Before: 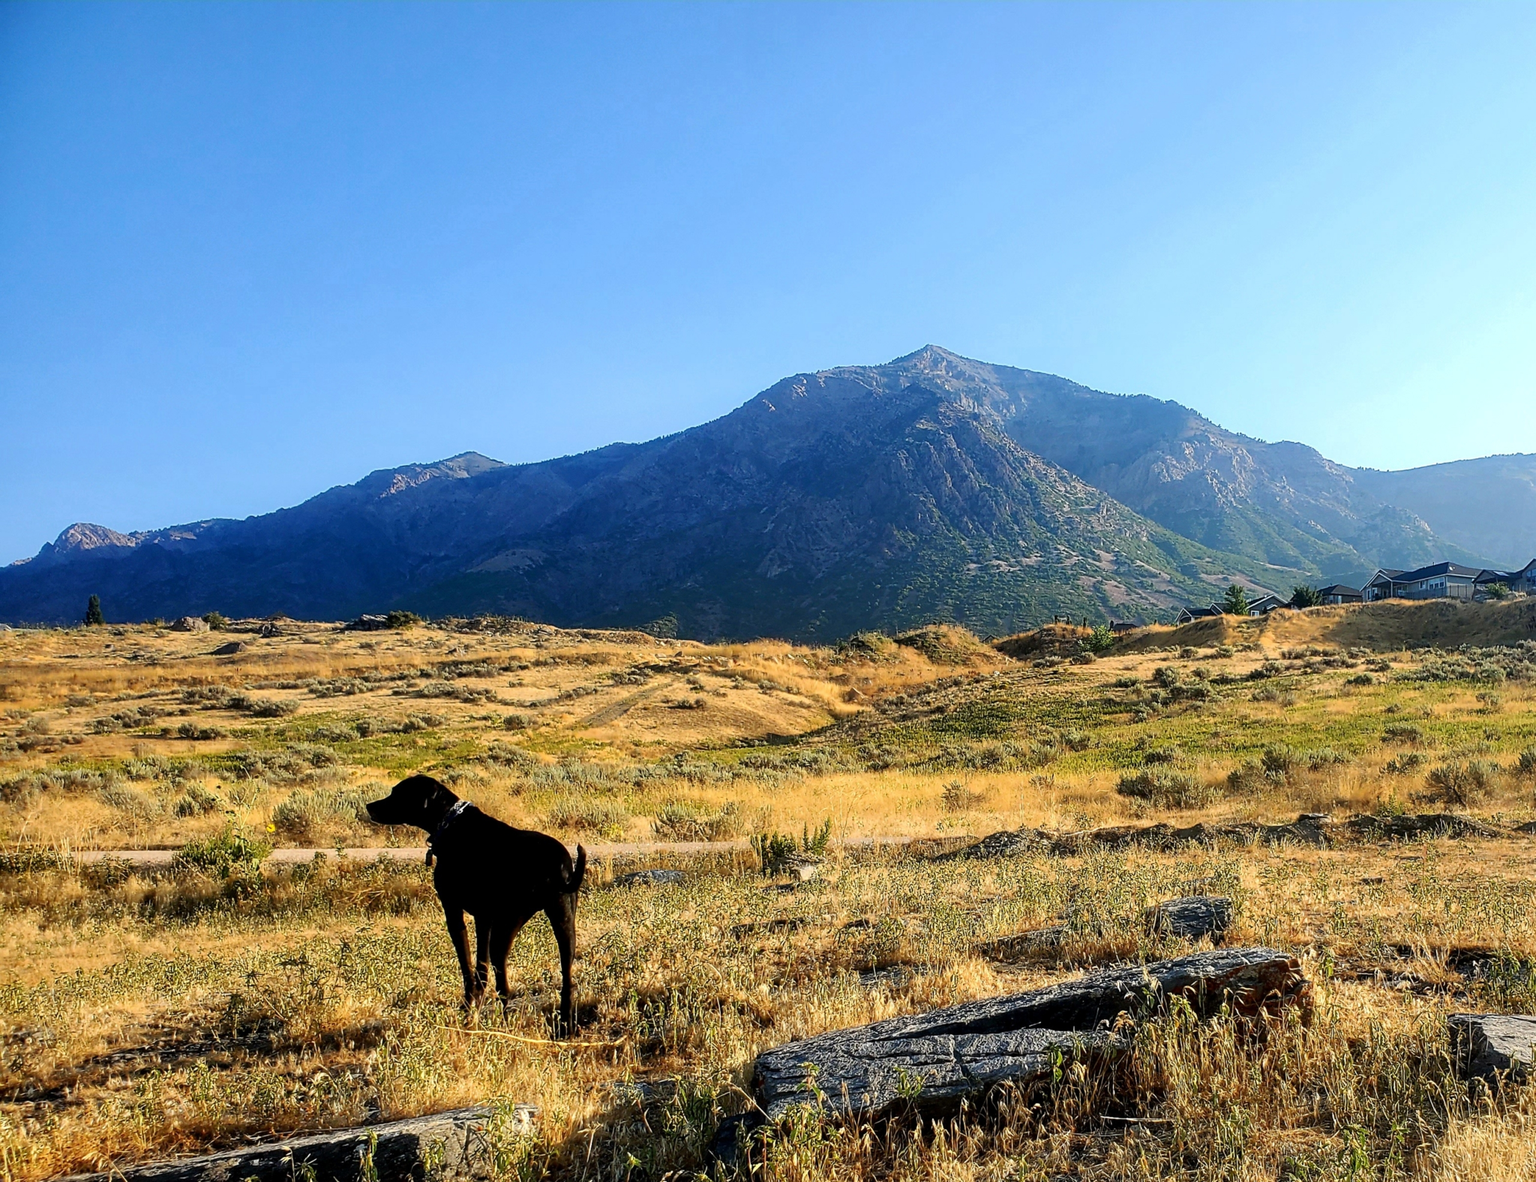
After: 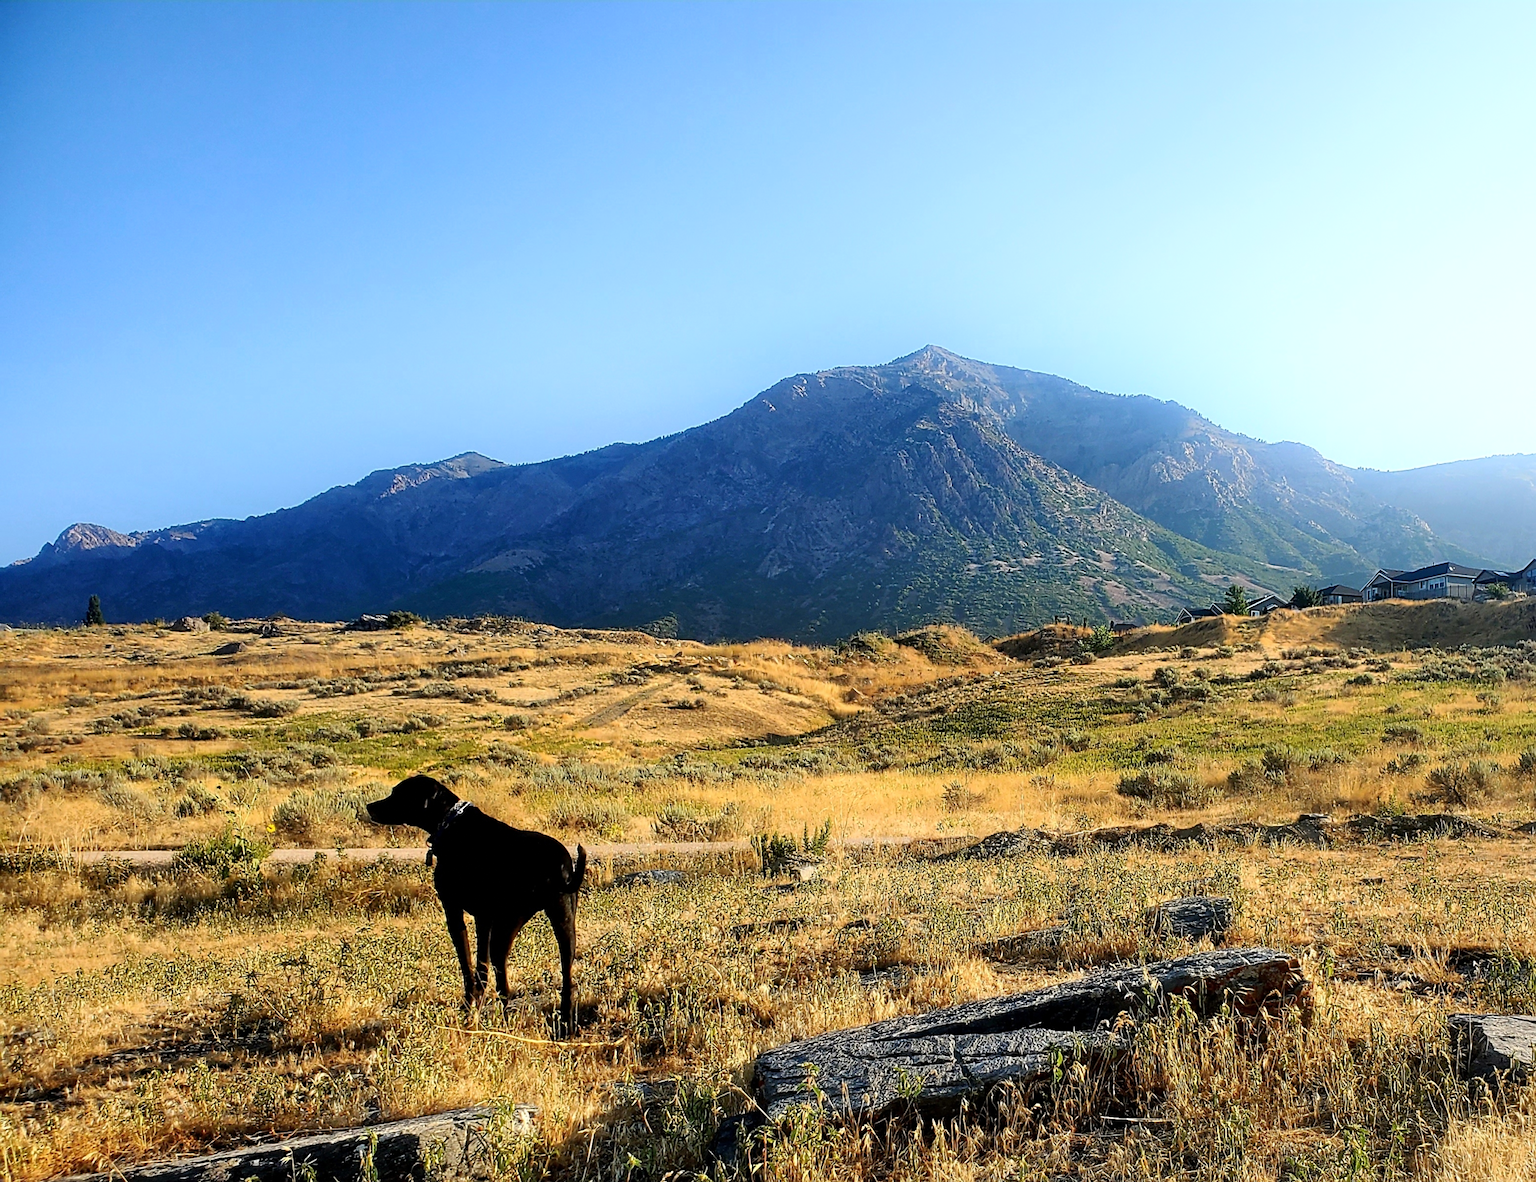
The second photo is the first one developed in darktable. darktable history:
sharpen: amount 0.2
grain: coarseness 0.81 ISO, strength 1.34%, mid-tones bias 0%
shadows and highlights: highlights 70.7, soften with gaussian
